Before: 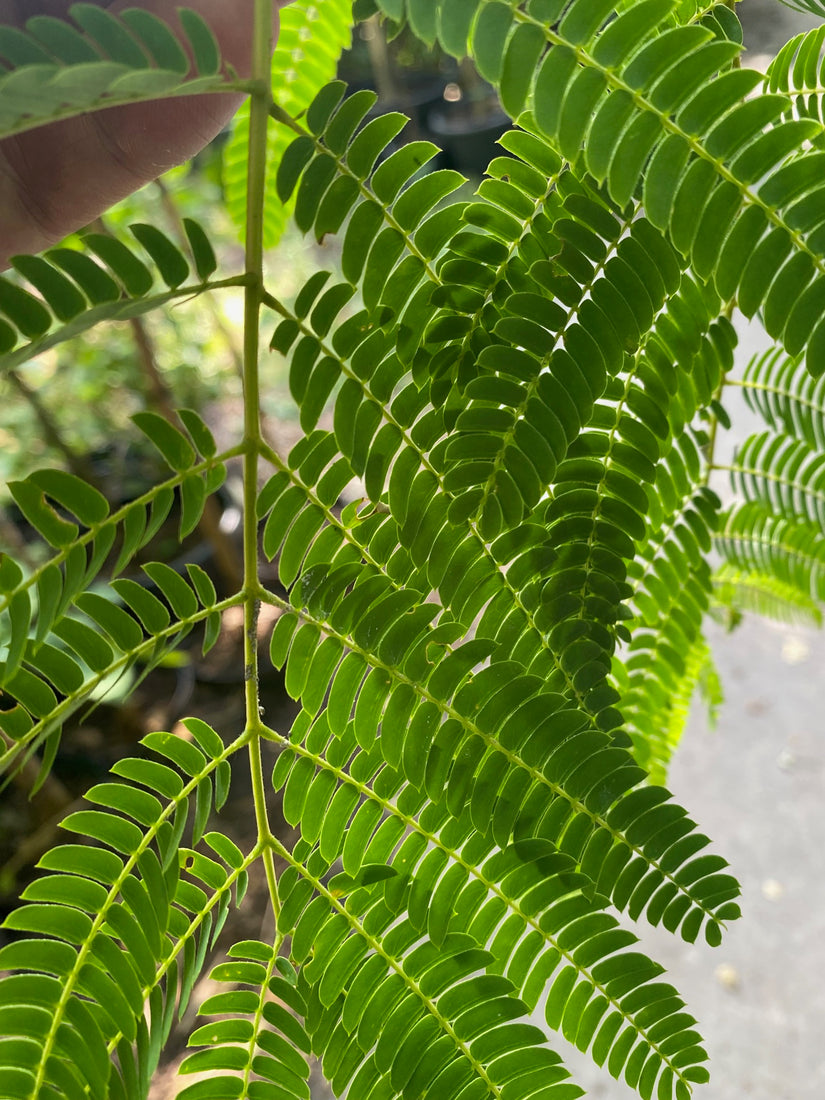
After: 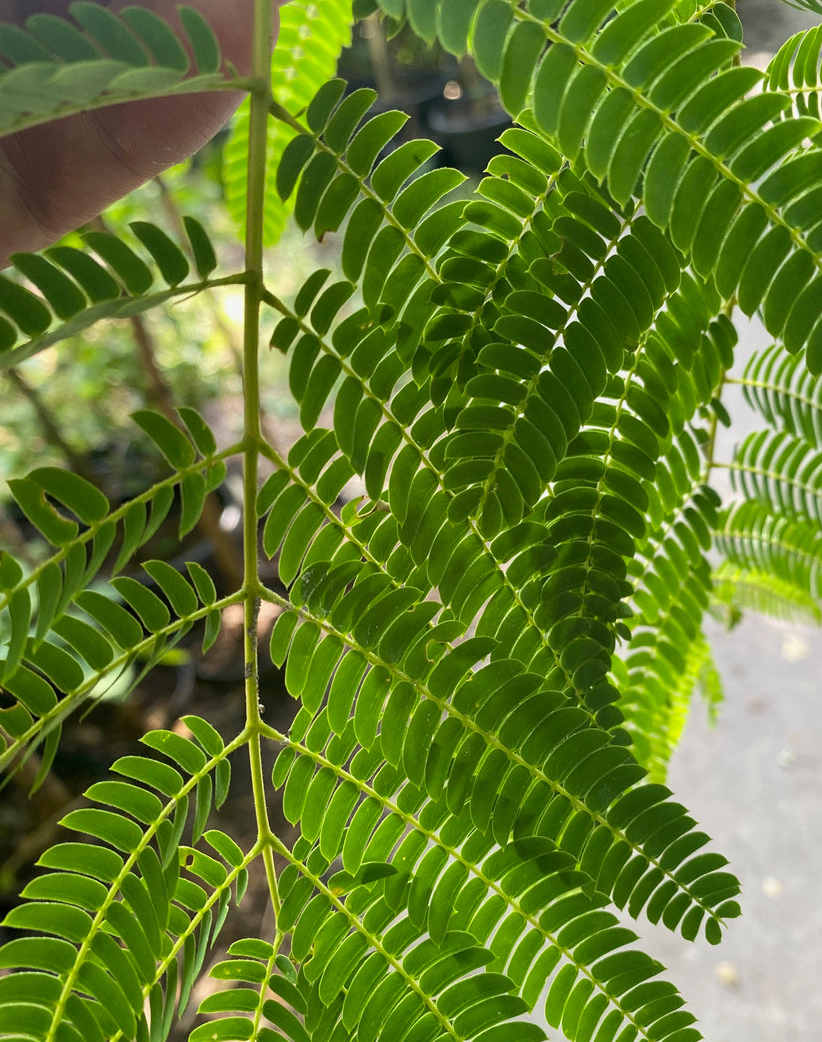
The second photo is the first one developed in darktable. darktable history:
crop: top 0.267%, right 0.262%, bottom 4.997%
